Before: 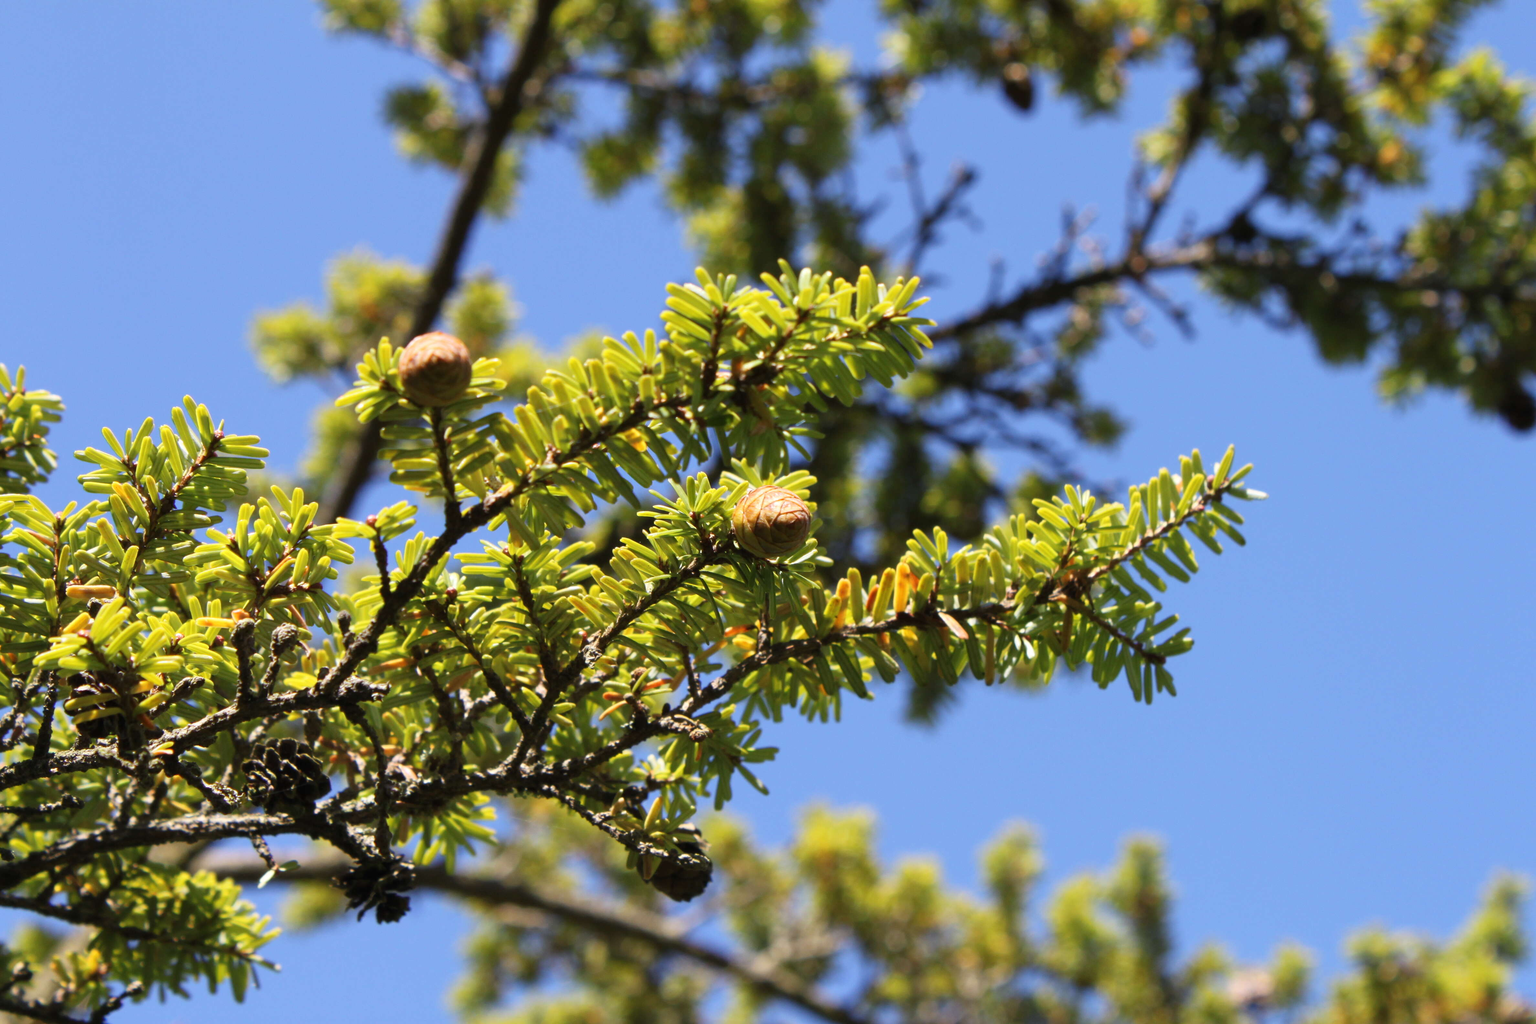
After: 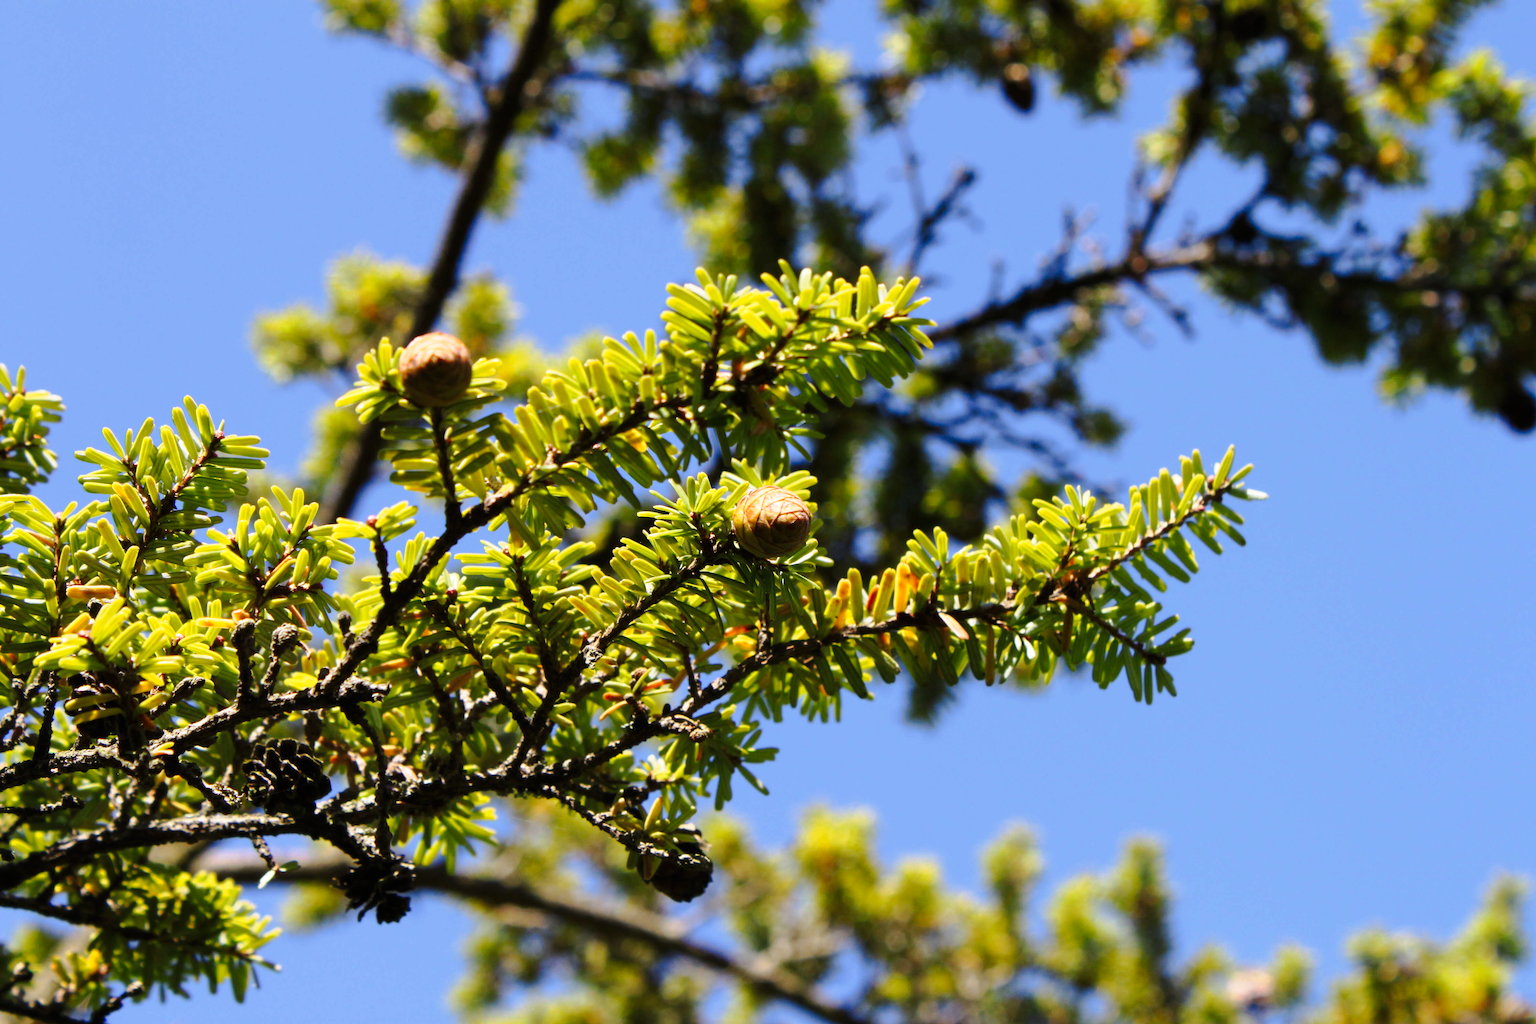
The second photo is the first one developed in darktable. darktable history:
tone curve: curves: ch0 [(0.003, 0) (0.066, 0.023) (0.154, 0.082) (0.281, 0.221) (0.405, 0.389) (0.517, 0.553) (0.716, 0.743) (0.822, 0.882) (1, 1)]; ch1 [(0, 0) (0.164, 0.115) (0.337, 0.332) (0.39, 0.398) (0.464, 0.461) (0.501, 0.5) (0.521, 0.526) (0.571, 0.606) (0.656, 0.677) (0.723, 0.731) (0.811, 0.796) (1, 1)]; ch2 [(0, 0) (0.337, 0.382) (0.464, 0.476) (0.501, 0.502) (0.527, 0.54) (0.556, 0.567) (0.575, 0.606) (0.659, 0.736) (1, 1)], preserve colors none
